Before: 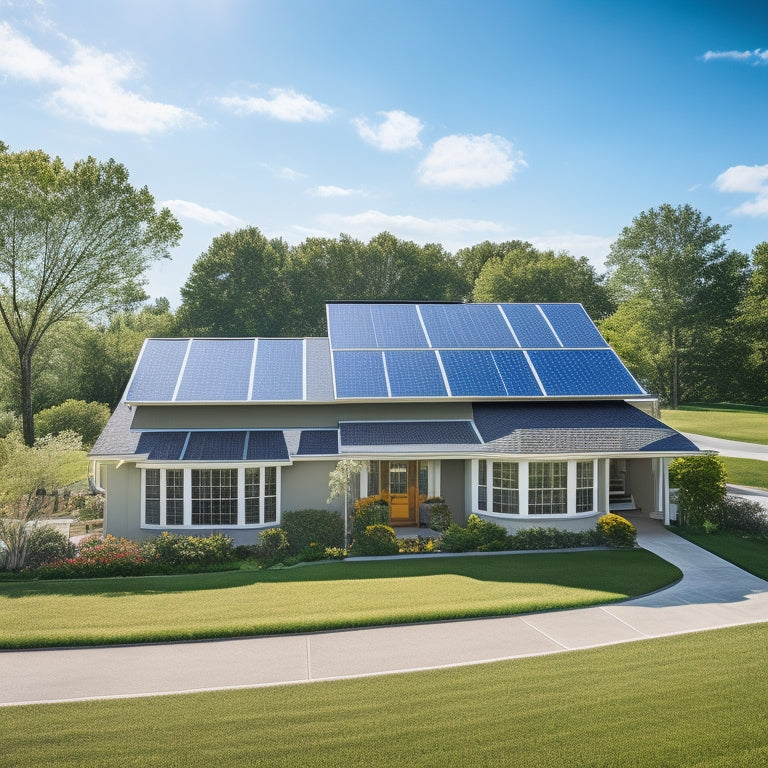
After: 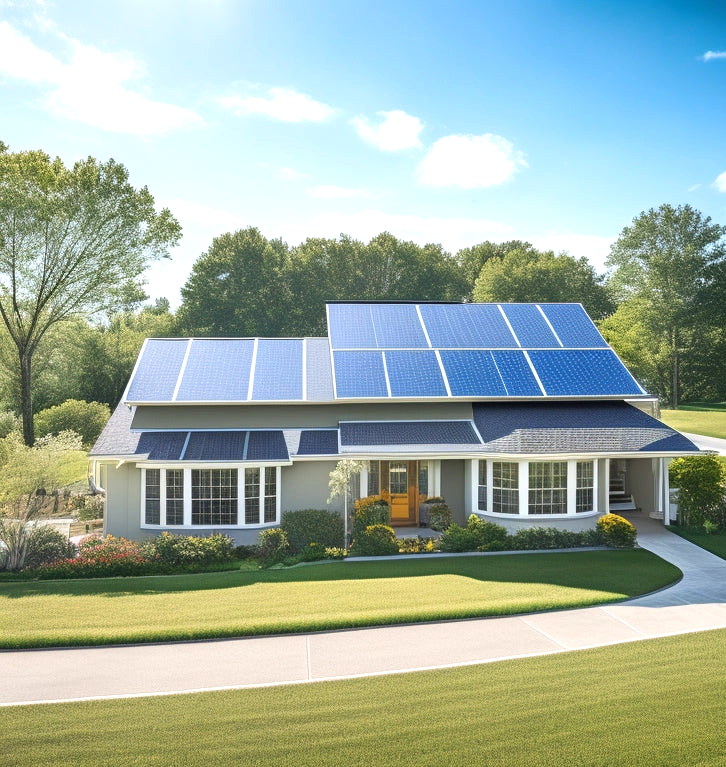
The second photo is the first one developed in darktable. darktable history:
exposure: black level correction 0.001, exposure 0.499 EV, compensate exposure bias true, compensate highlight preservation false
crop and rotate: left 0%, right 5.393%
